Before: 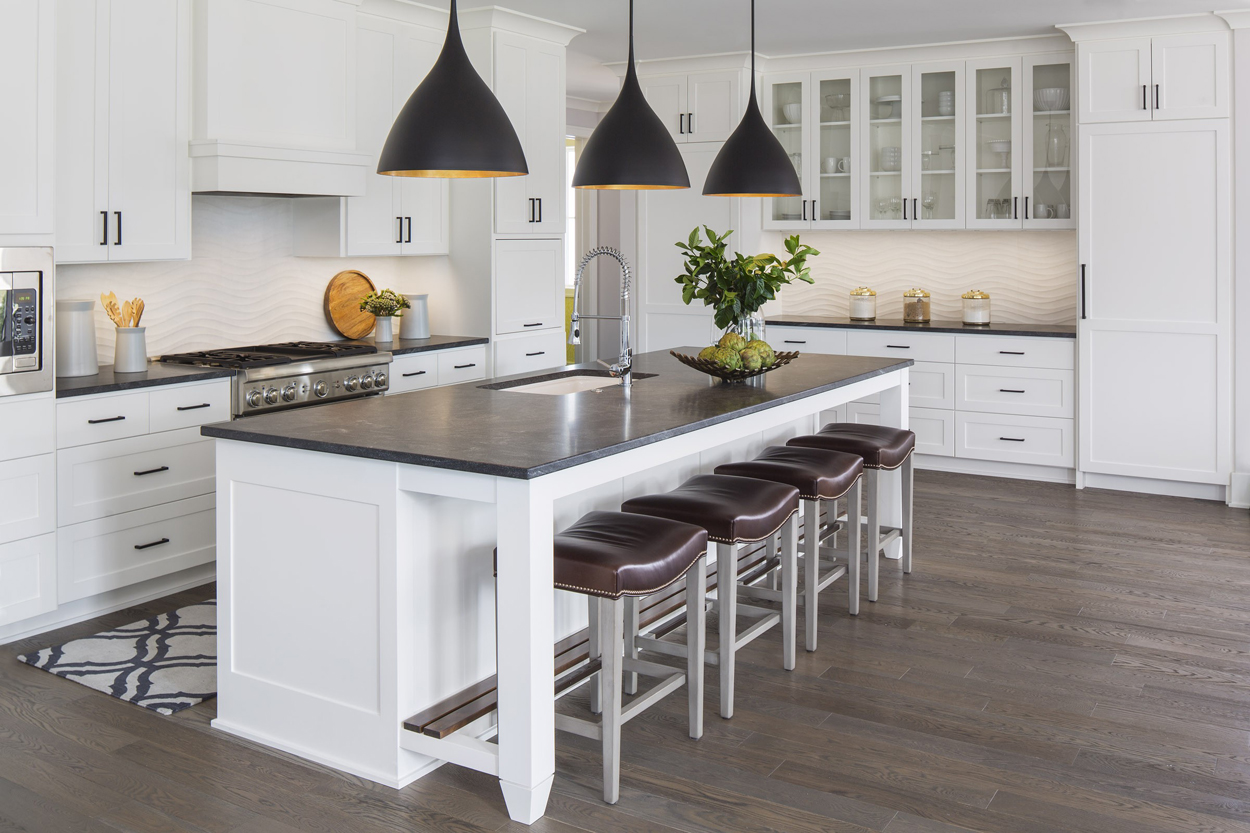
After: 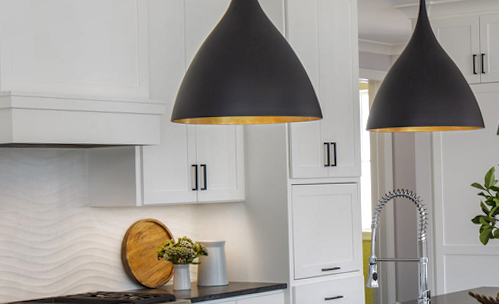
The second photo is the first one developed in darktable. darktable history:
rotate and perspective: rotation -1.42°, crop left 0.016, crop right 0.984, crop top 0.035, crop bottom 0.965
local contrast: detail 150%
shadows and highlights: on, module defaults
crop: left 15.452%, top 5.459%, right 43.956%, bottom 56.62%
